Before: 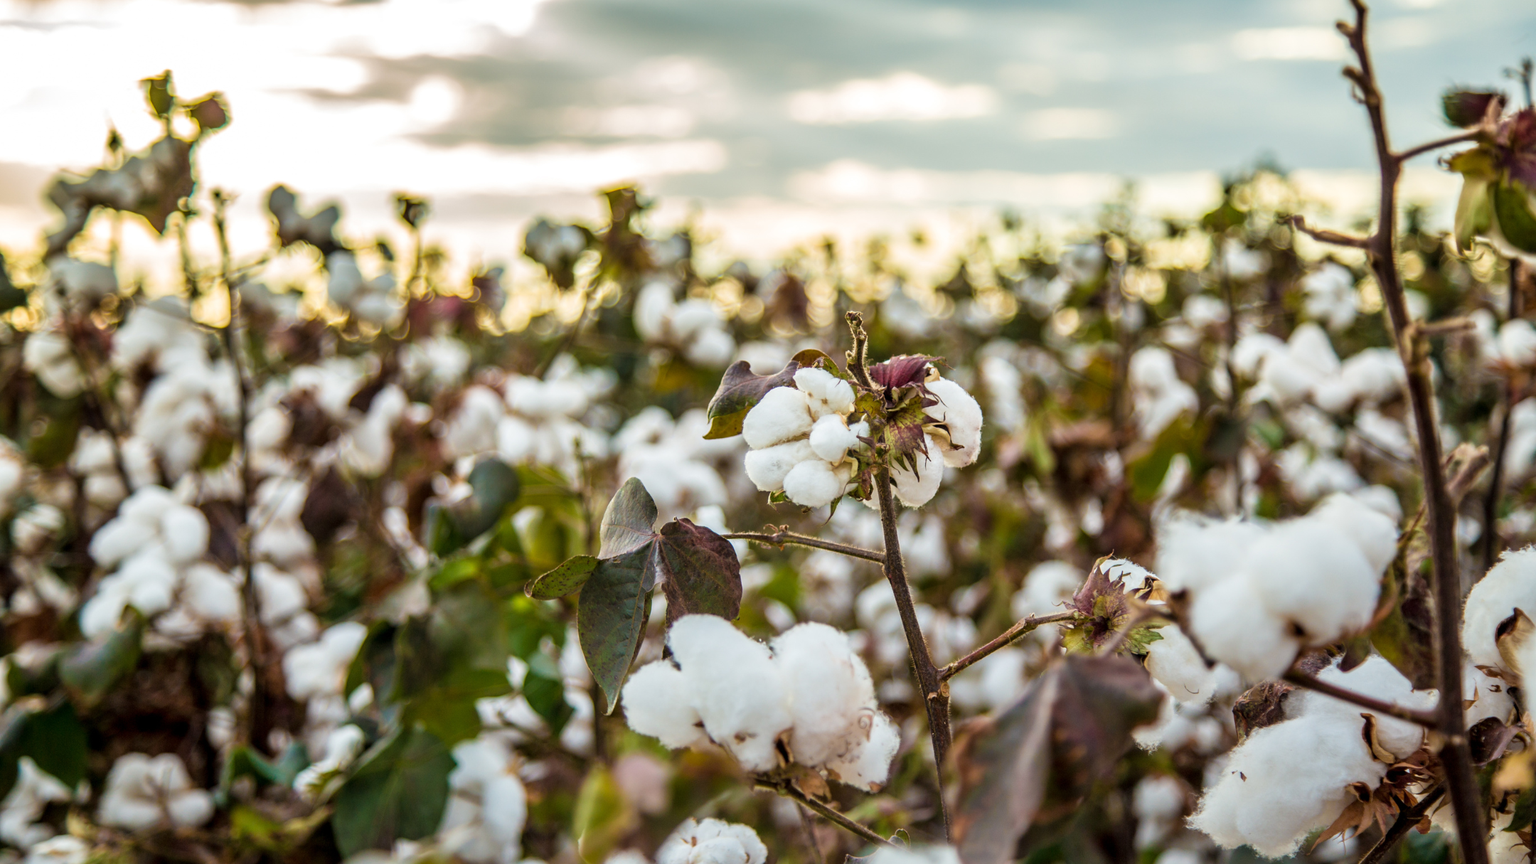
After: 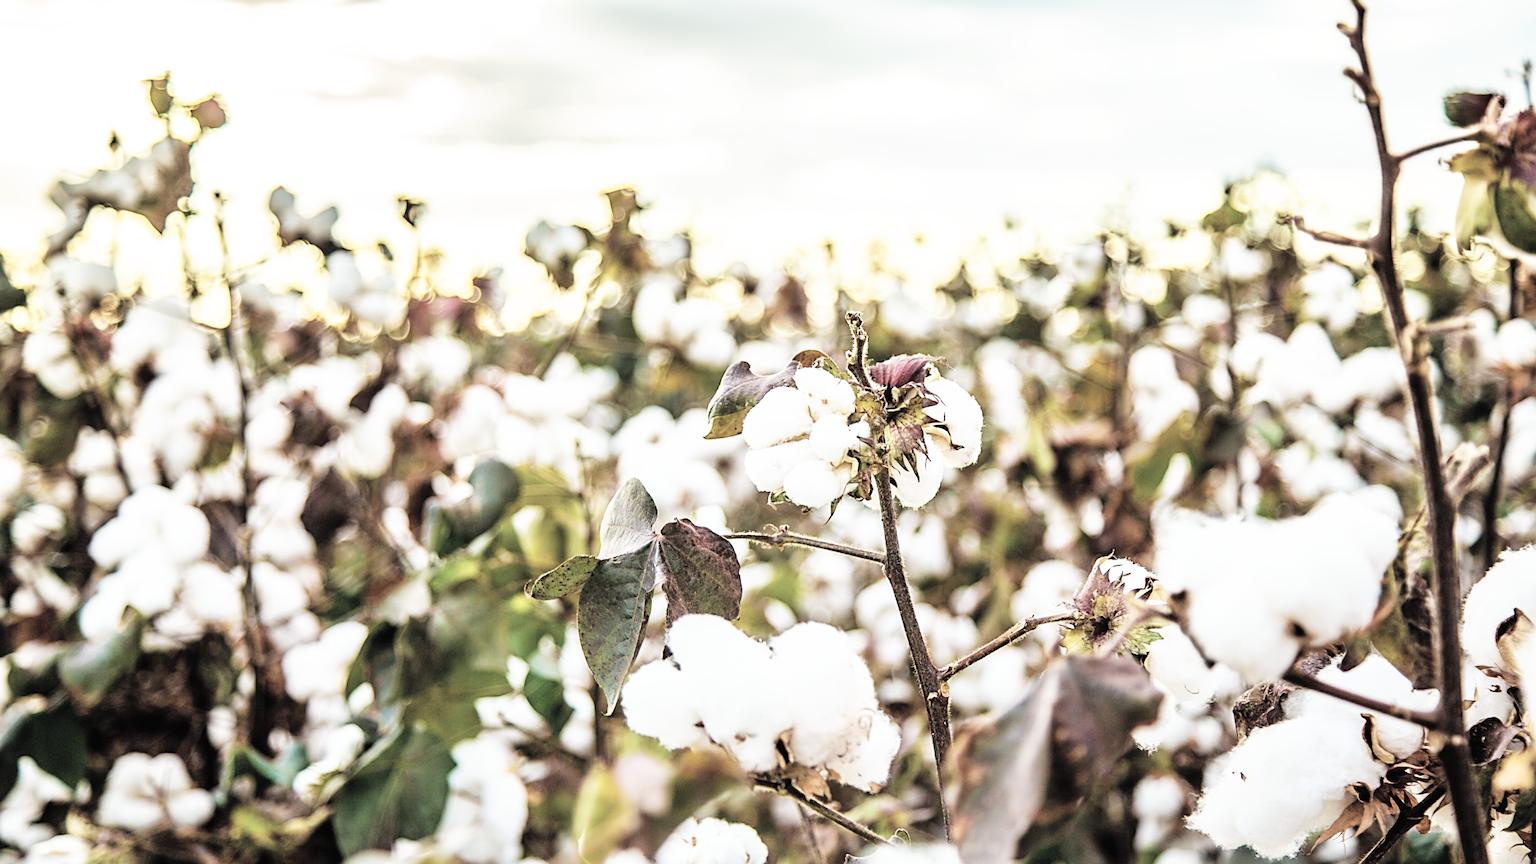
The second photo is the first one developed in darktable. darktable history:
base curve: curves: ch0 [(0, 0) (0.007, 0.004) (0.027, 0.03) (0.046, 0.07) (0.207, 0.54) (0.442, 0.872) (0.673, 0.972) (1, 1)], preserve colors none
contrast brightness saturation: brightness 0.187, saturation -0.511
sharpen: amount 0.58
